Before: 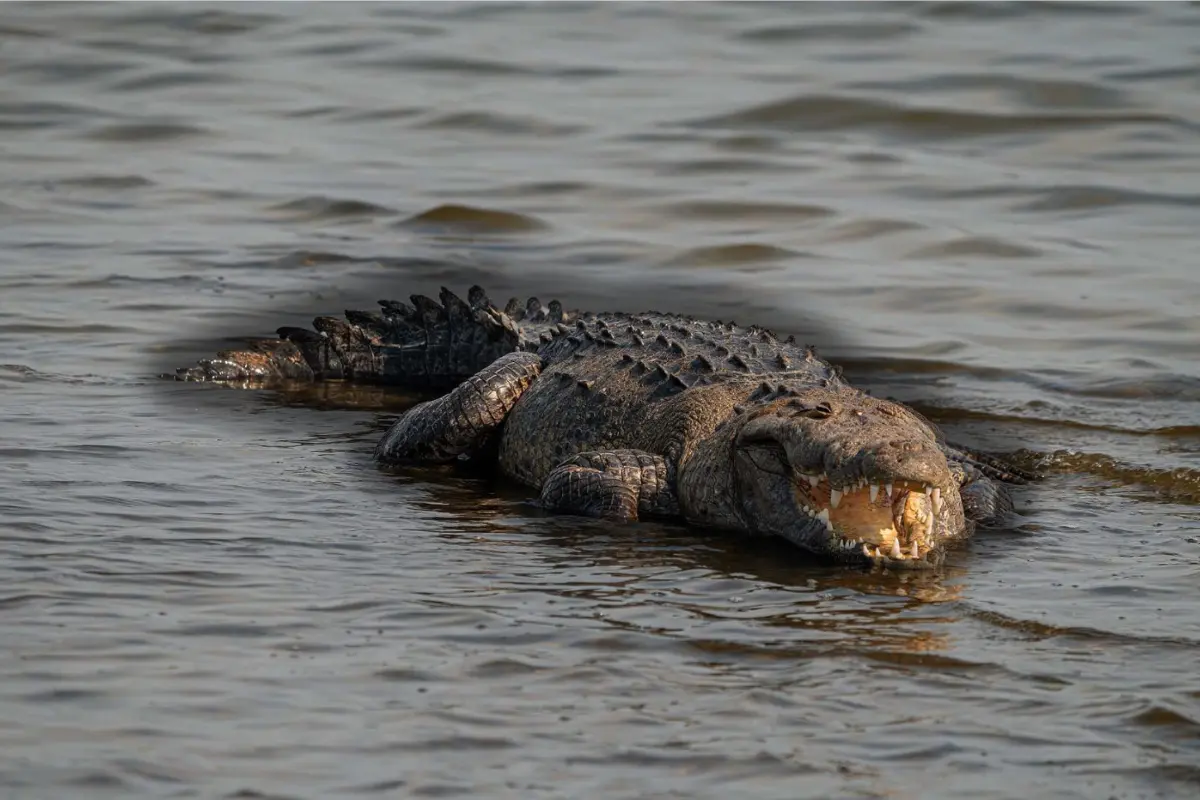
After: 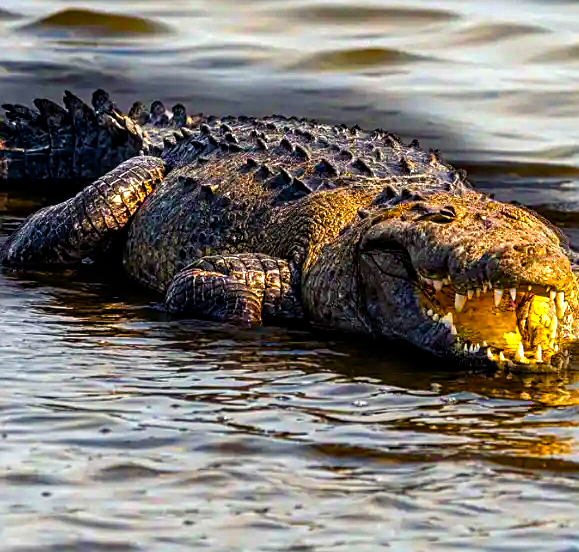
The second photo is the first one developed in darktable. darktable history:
crop: left 31.337%, top 24.548%, right 20.406%, bottom 6.34%
sharpen: on, module defaults
color balance rgb: shadows lift › luminance -21.485%, shadows lift › chroma 6.524%, shadows lift › hue 270.48°, global offset › luminance -0.31%, global offset › hue 260.6°, linear chroma grading › global chroma 42.403%, perceptual saturation grading › global saturation 36.013%, perceptual saturation grading › shadows 35.384%, global vibrance 25.102%, contrast 20.298%
levels: levels [0, 0.476, 0.951]
contrast brightness saturation: contrast 0.079, saturation 0.017
local contrast: on, module defaults
exposure: black level correction 0, exposure 0.695 EV, compensate highlight preservation false
